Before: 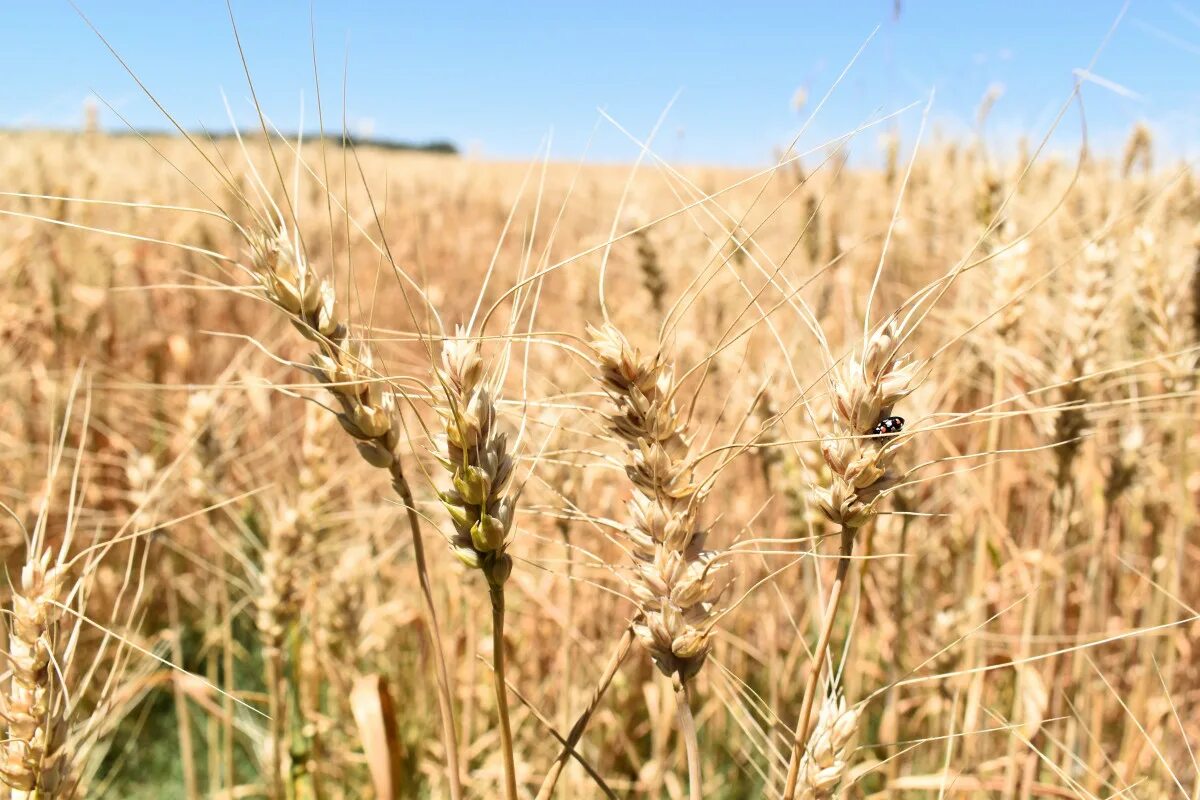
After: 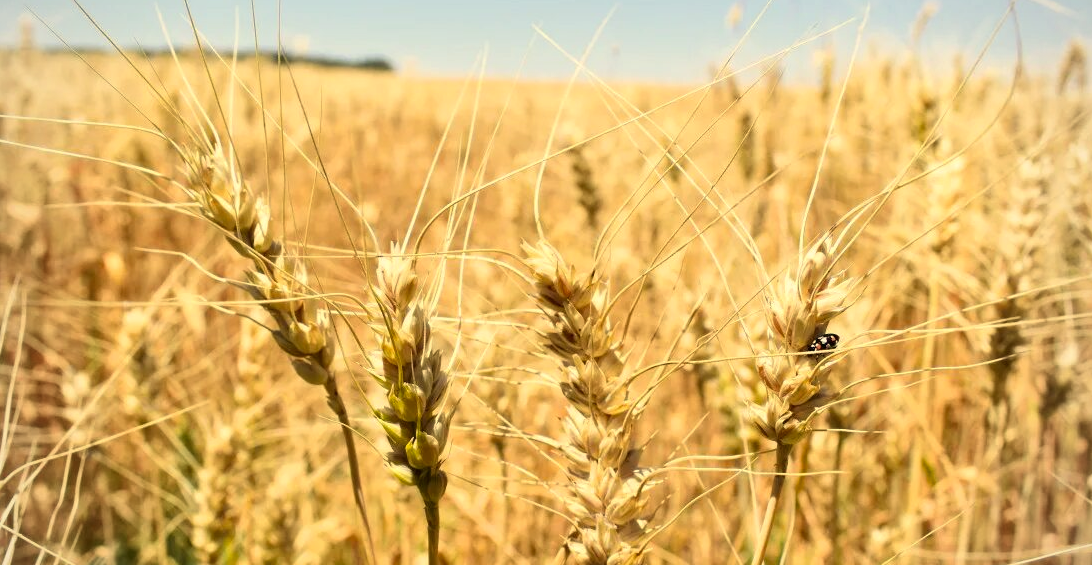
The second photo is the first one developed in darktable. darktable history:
crop: left 5.451%, top 10.424%, right 3.52%, bottom 18.882%
vignetting: fall-off radius 61.19%, brightness -0.278
color correction: highlights a* 2.64, highlights b* 23.4
